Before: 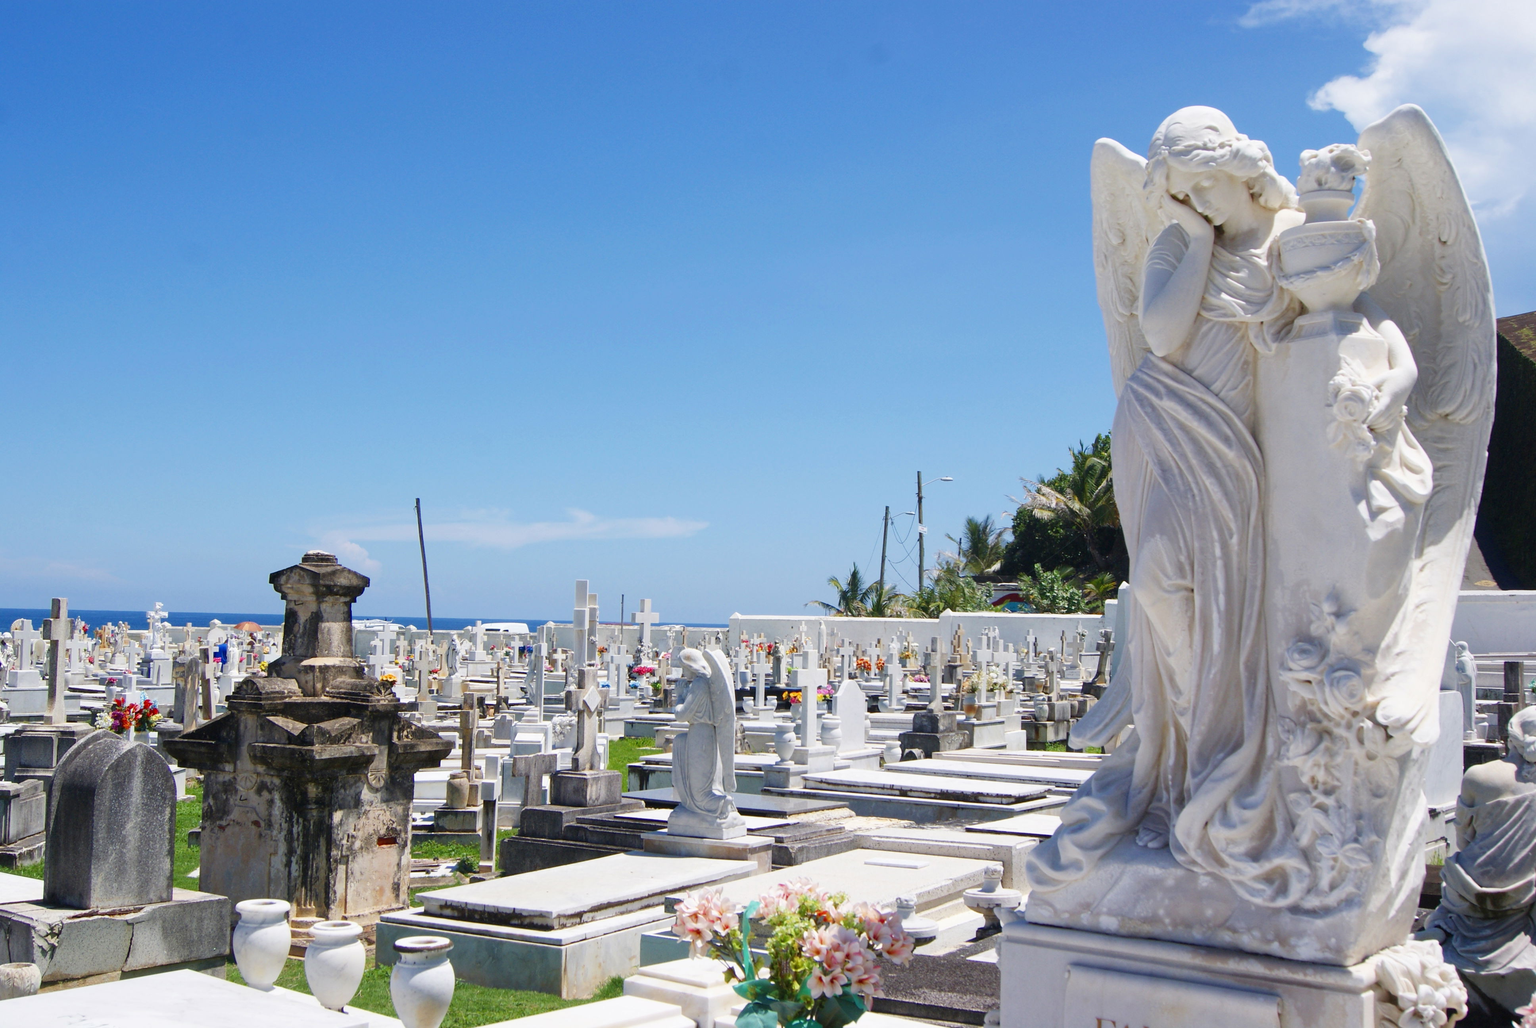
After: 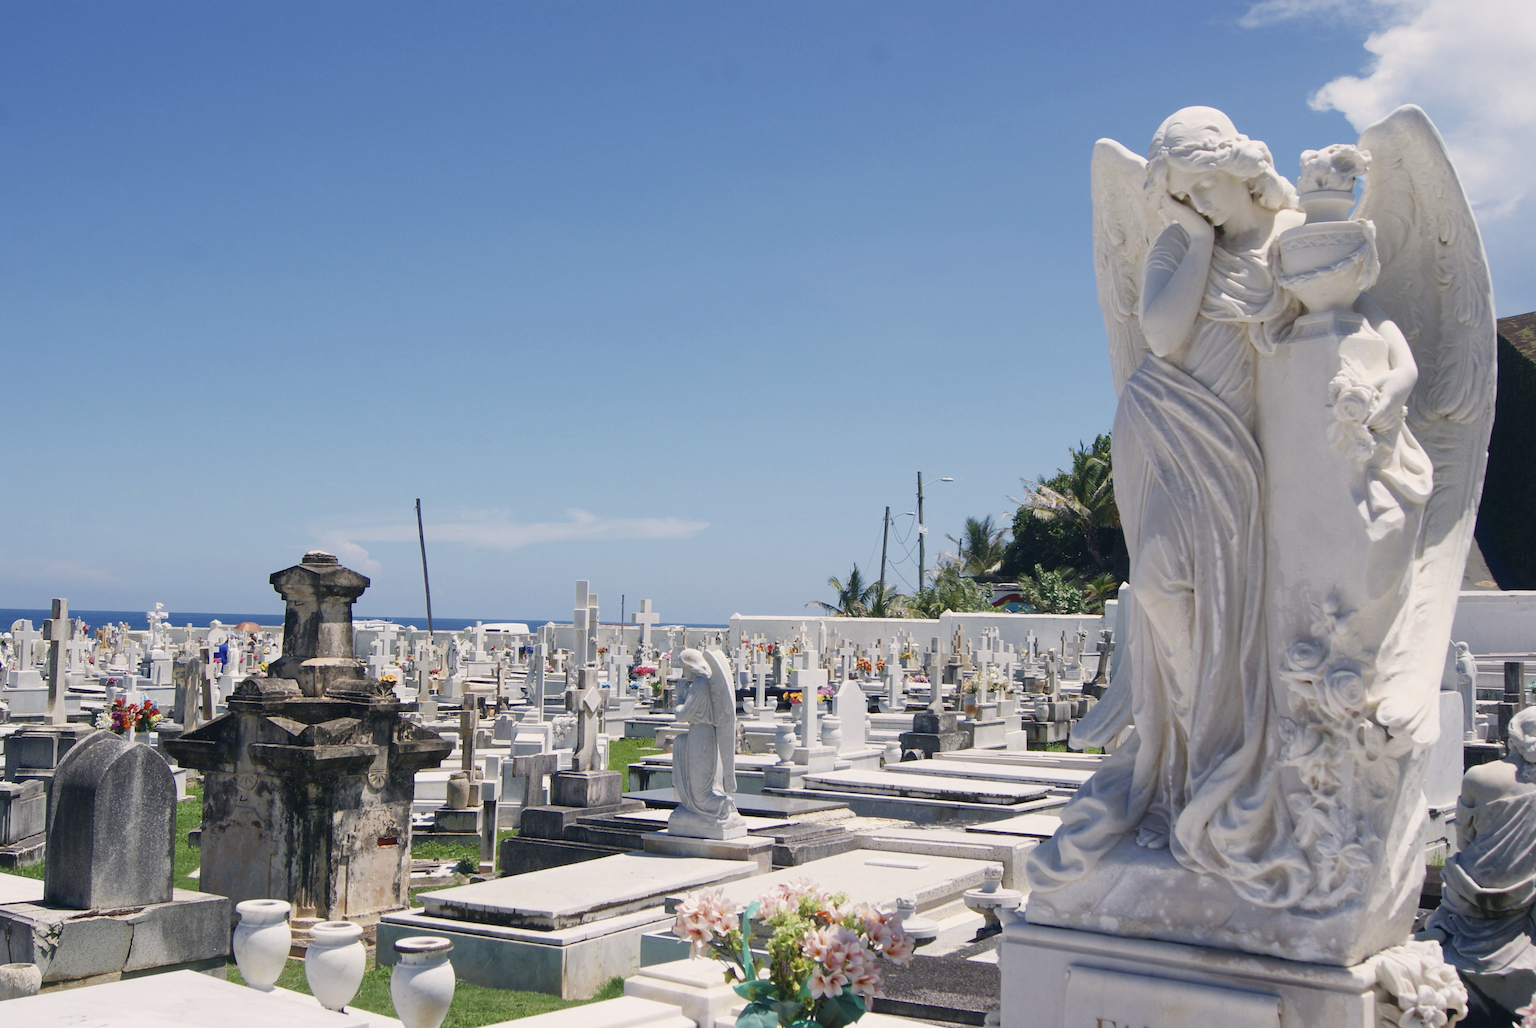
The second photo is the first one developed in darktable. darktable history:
contrast brightness saturation: contrast -0.075, brightness -0.034, saturation -0.108
color correction: highlights a* 2.75, highlights b* 5.03, shadows a* -1.92, shadows b* -4.89, saturation 0.812
